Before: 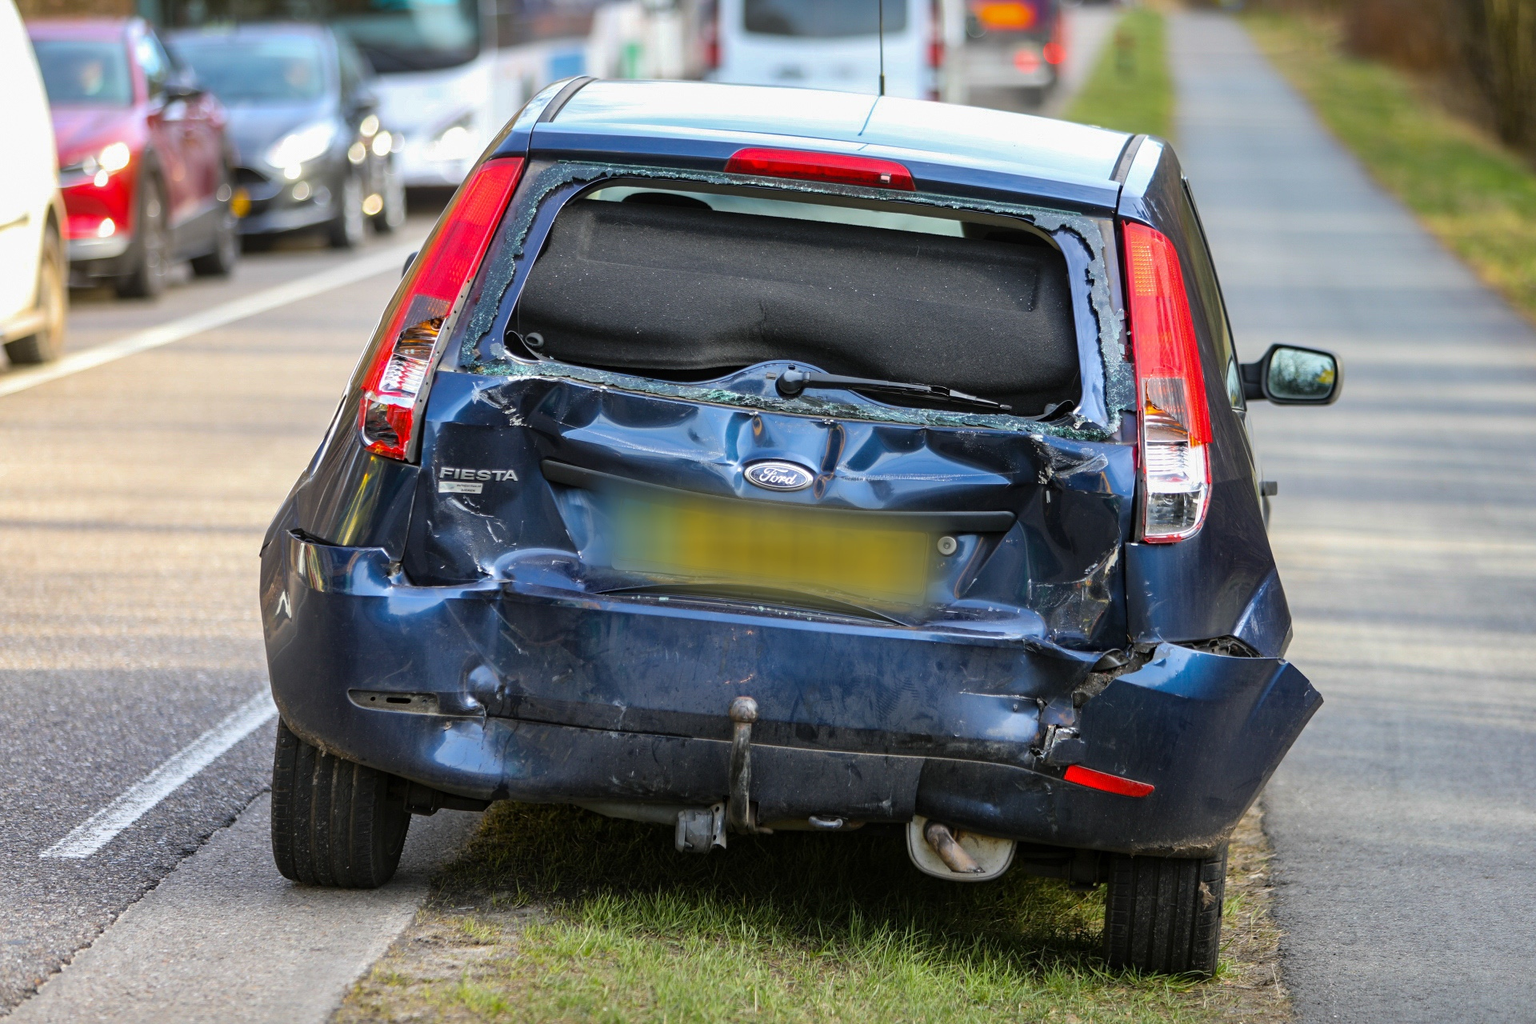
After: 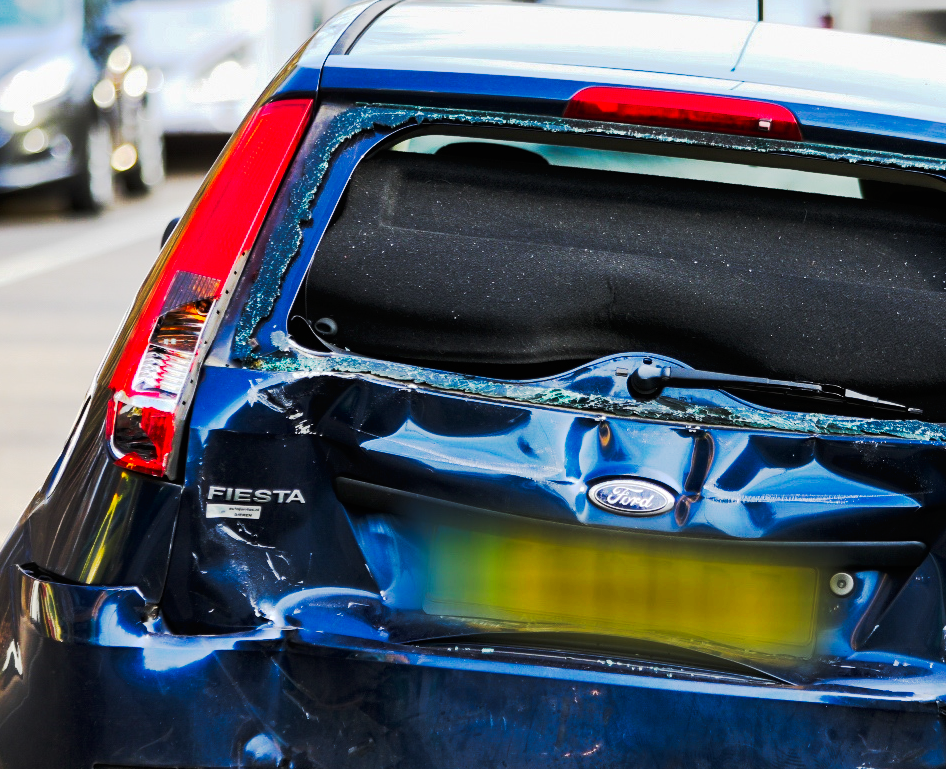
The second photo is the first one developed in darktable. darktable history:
crop: left 17.835%, top 7.675%, right 32.881%, bottom 32.213%
tone curve: curves: ch0 [(0, 0) (0.003, 0.002) (0.011, 0.004) (0.025, 0.005) (0.044, 0.009) (0.069, 0.013) (0.1, 0.017) (0.136, 0.036) (0.177, 0.066) (0.224, 0.102) (0.277, 0.143) (0.335, 0.197) (0.399, 0.268) (0.468, 0.389) (0.543, 0.549) (0.623, 0.714) (0.709, 0.801) (0.801, 0.854) (0.898, 0.9) (1, 1)], preserve colors none
